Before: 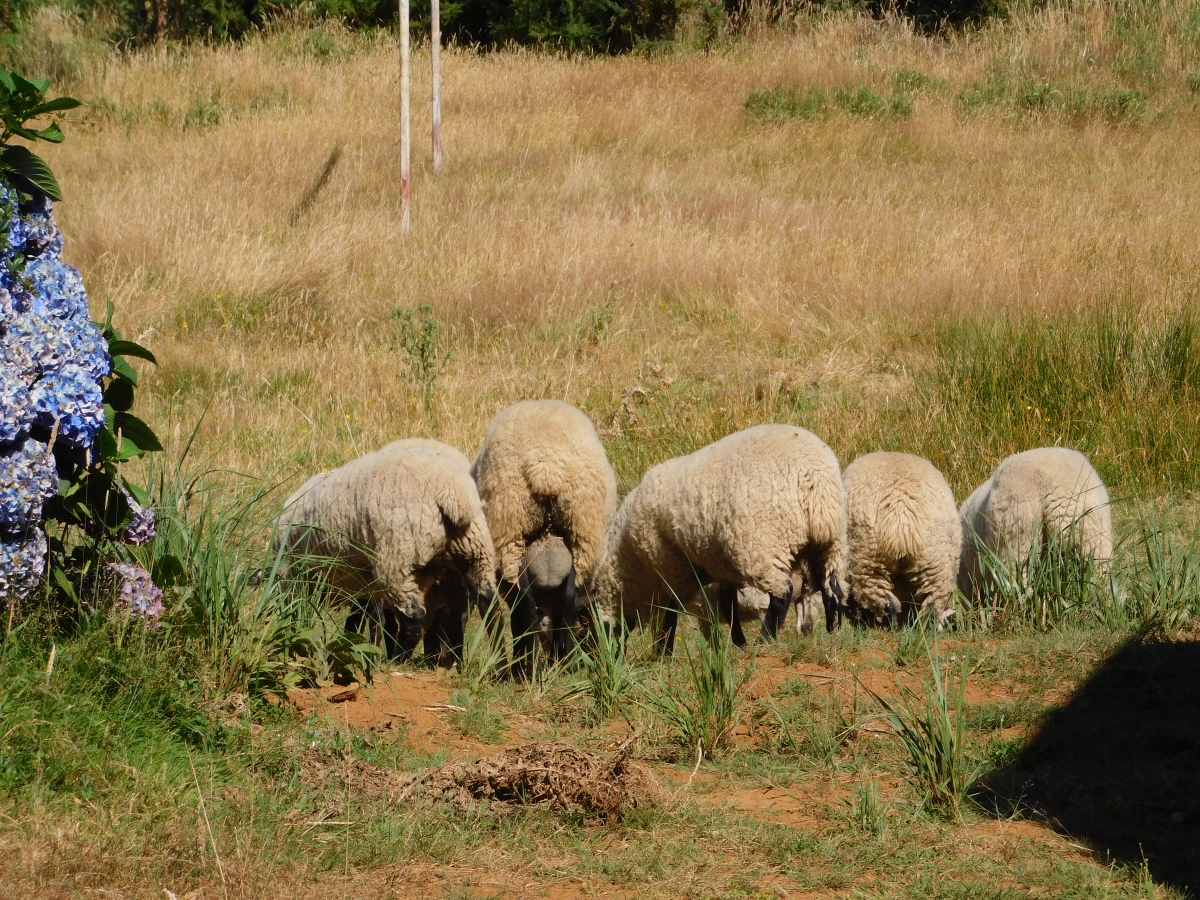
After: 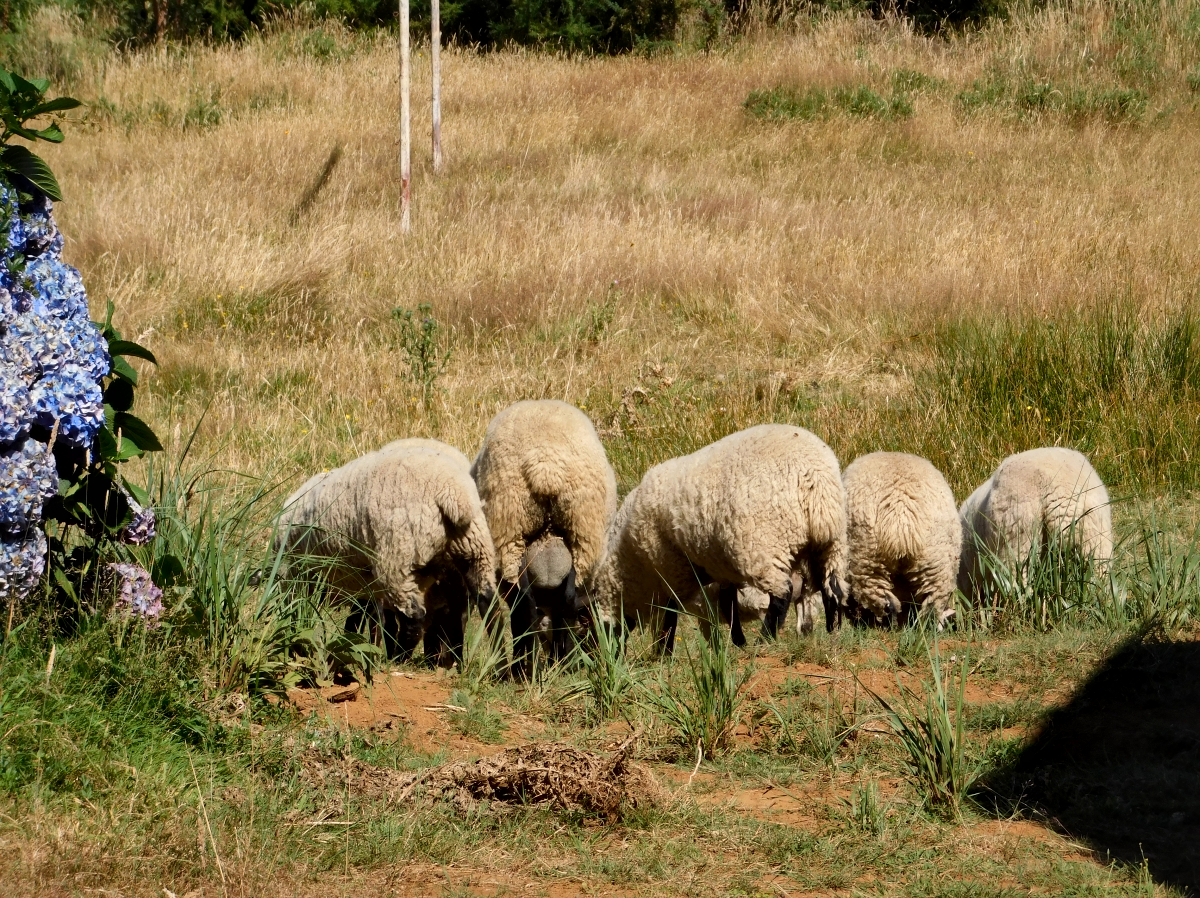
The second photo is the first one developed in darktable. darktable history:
crop: top 0.05%, bottom 0.098%
local contrast: mode bilateral grid, contrast 25, coarseness 60, detail 151%, midtone range 0.2
